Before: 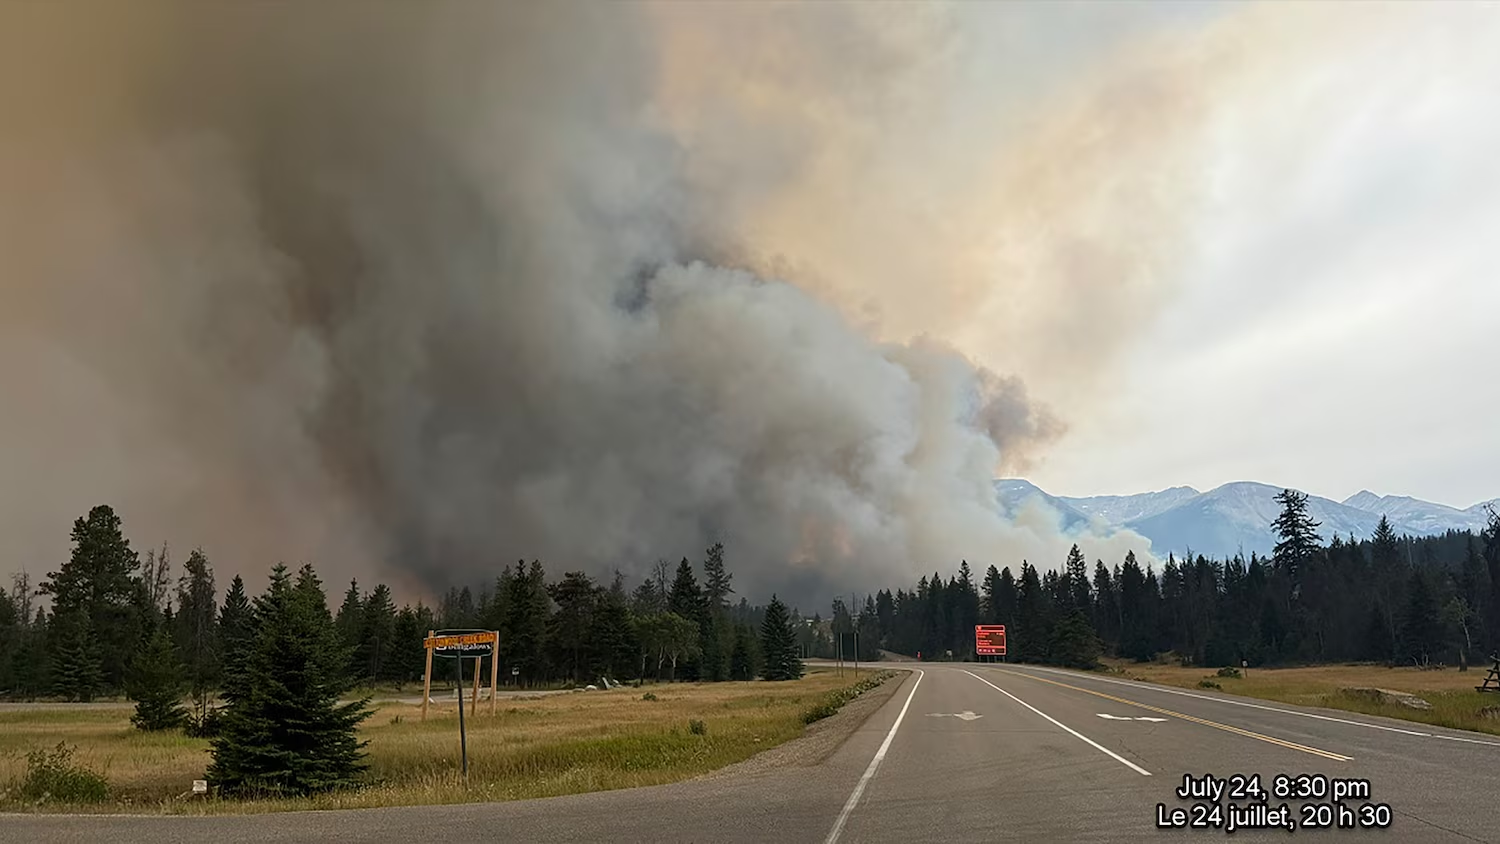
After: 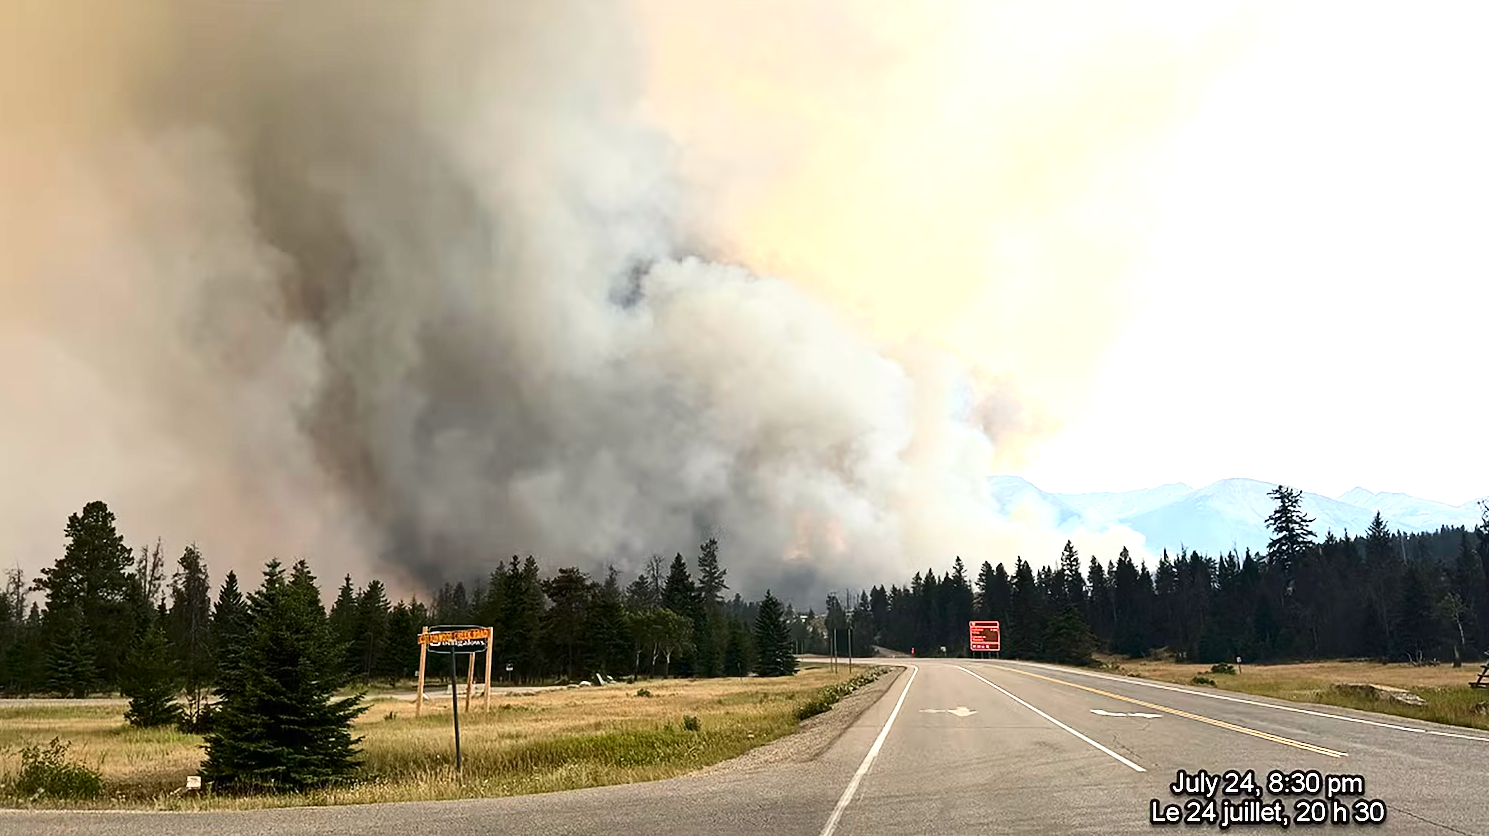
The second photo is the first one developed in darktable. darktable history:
contrast brightness saturation: contrast 0.28
white balance: red 1.009, blue 0.985
exposure: black level correction 0, exposure 1 EV, compensate exposure bias true, compensate highlight preservation false
crop: left 0.434%, top 0.485%, right 0.244%, bottom 0.386%
